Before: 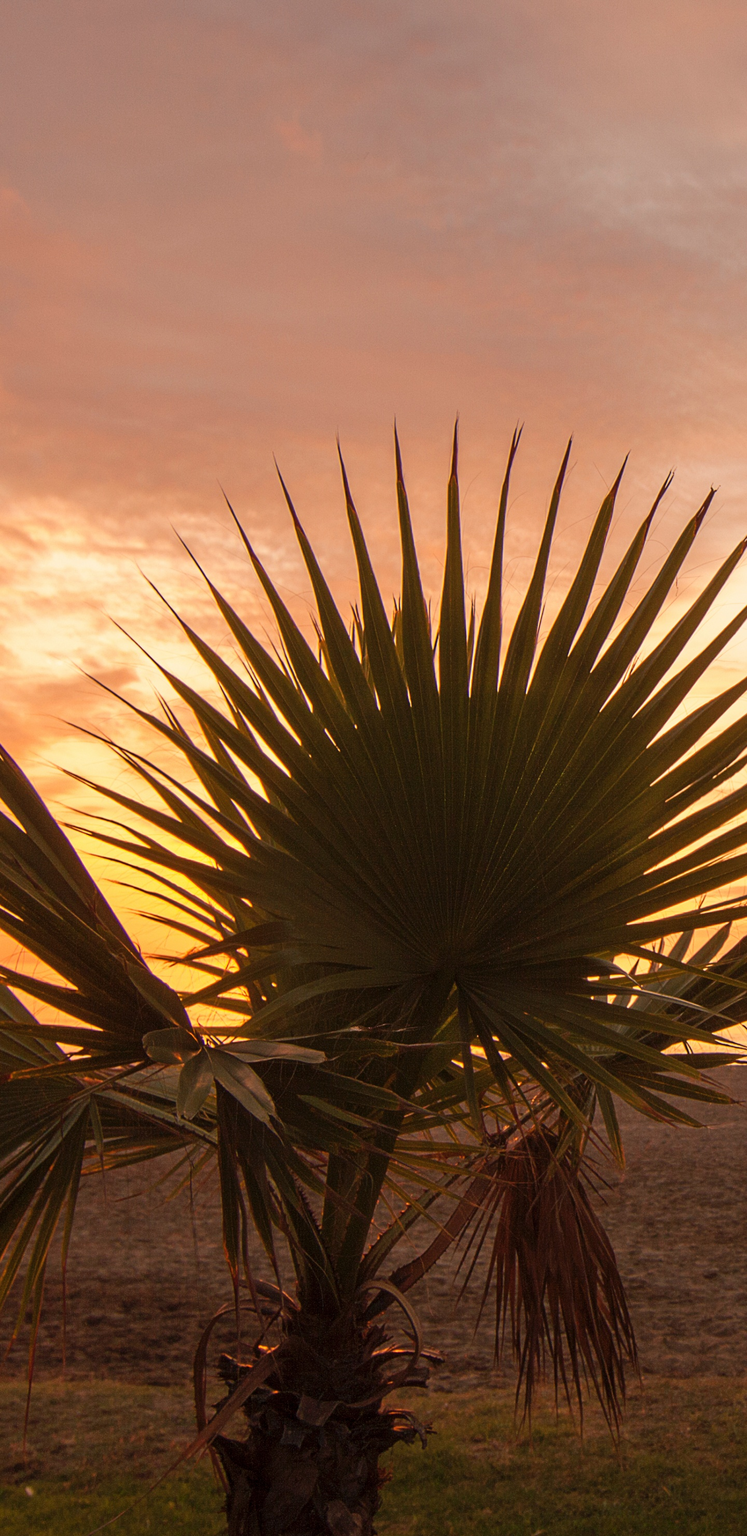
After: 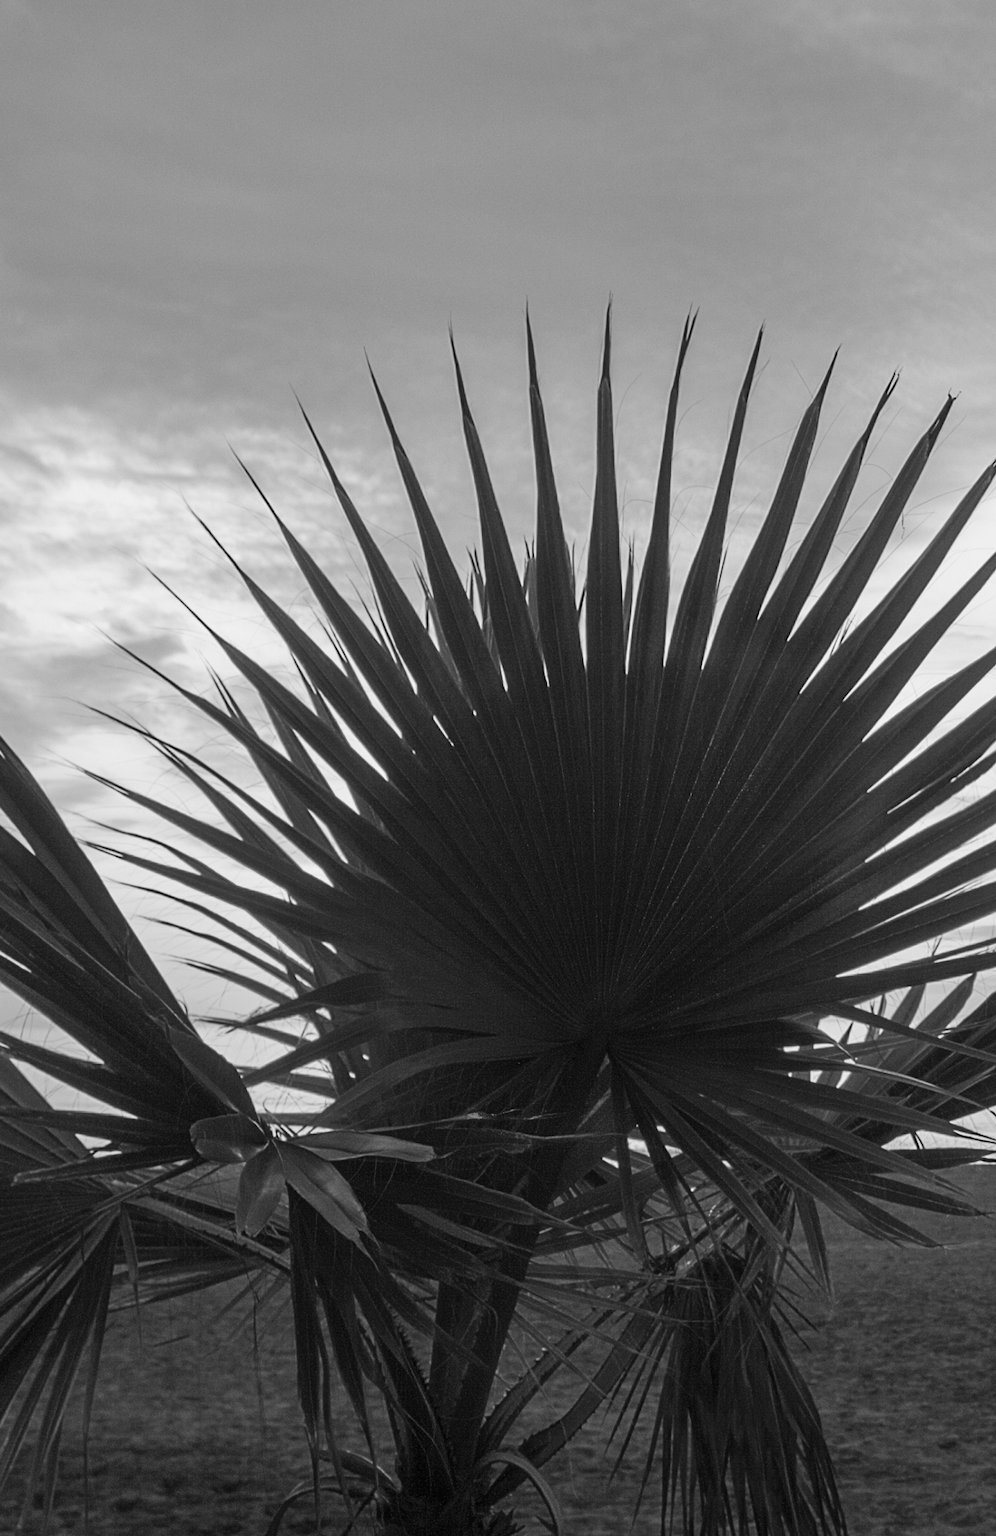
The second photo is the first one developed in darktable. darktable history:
monochrome: on, module defaults
crop and rotate: top 12.5%, bottom 12.5%
